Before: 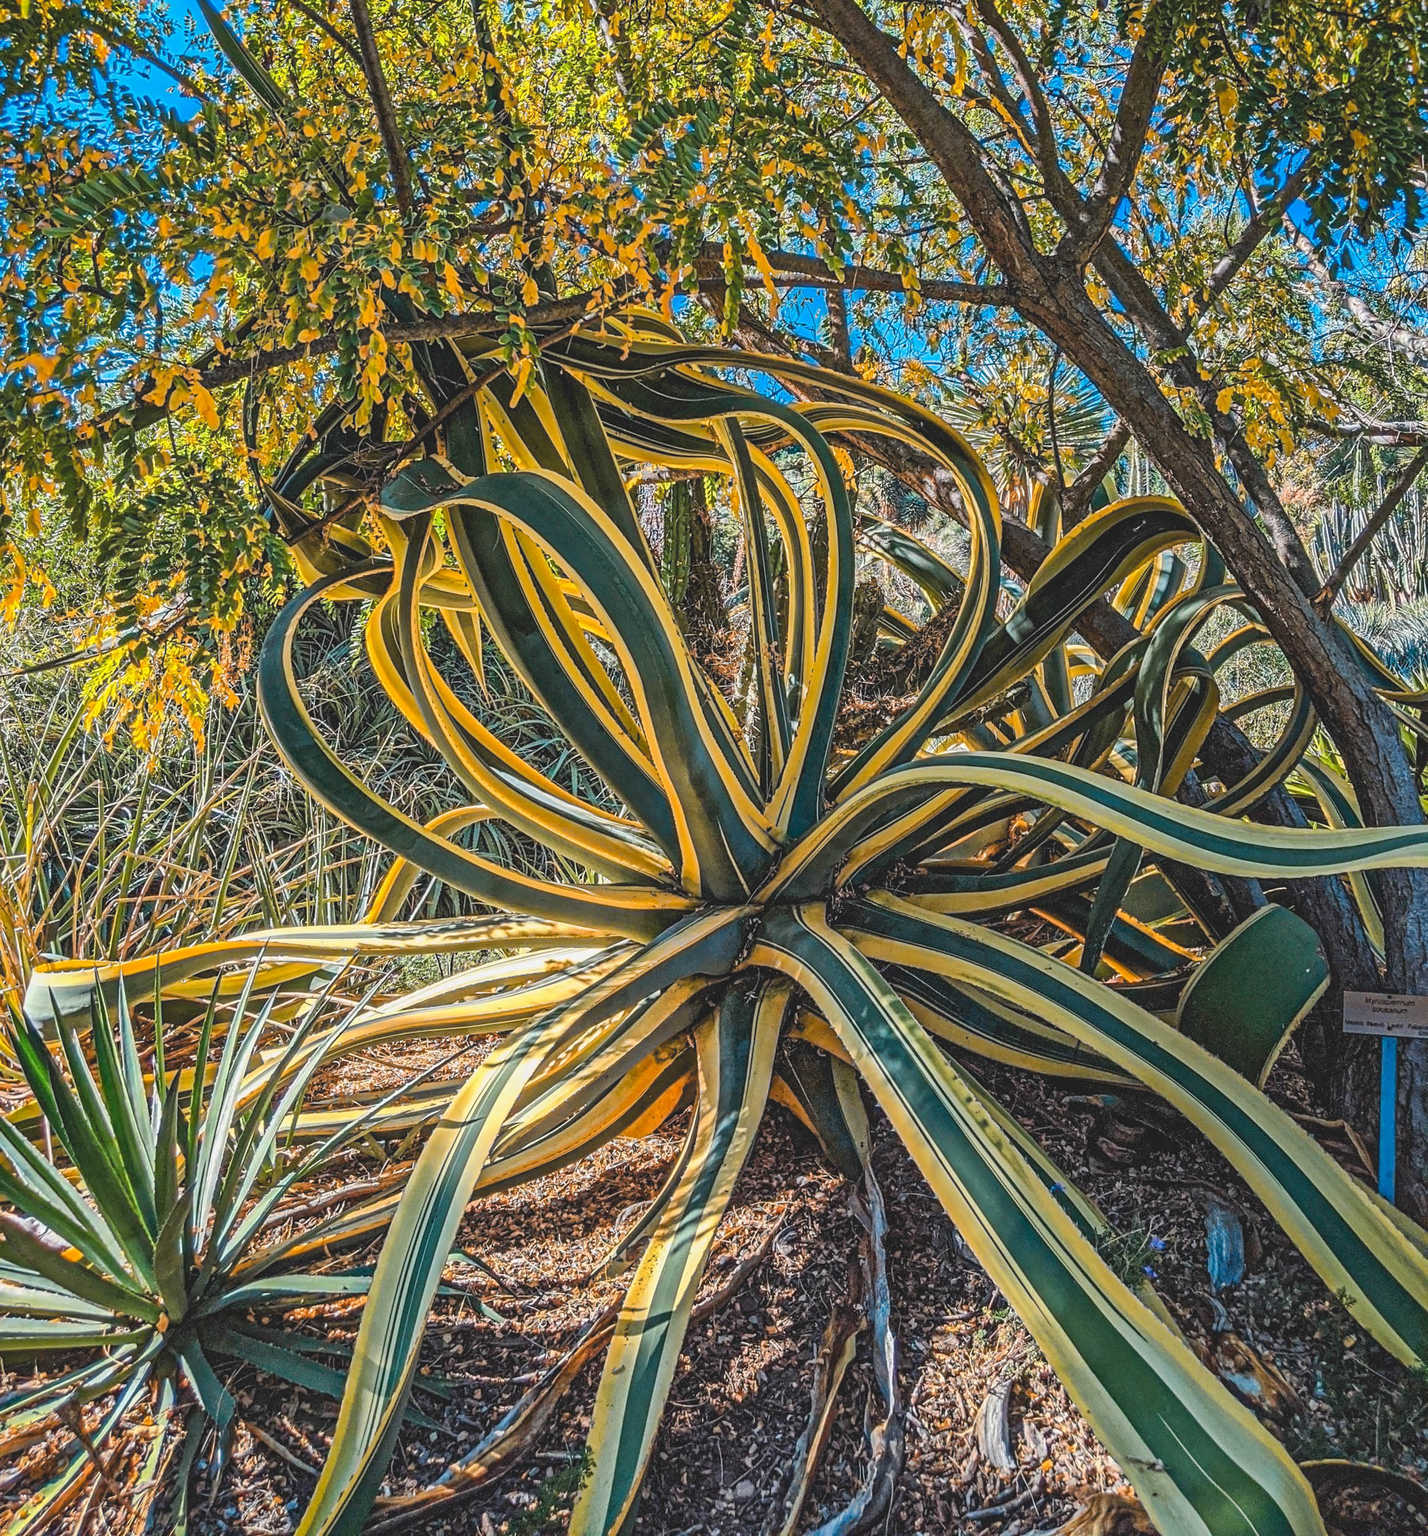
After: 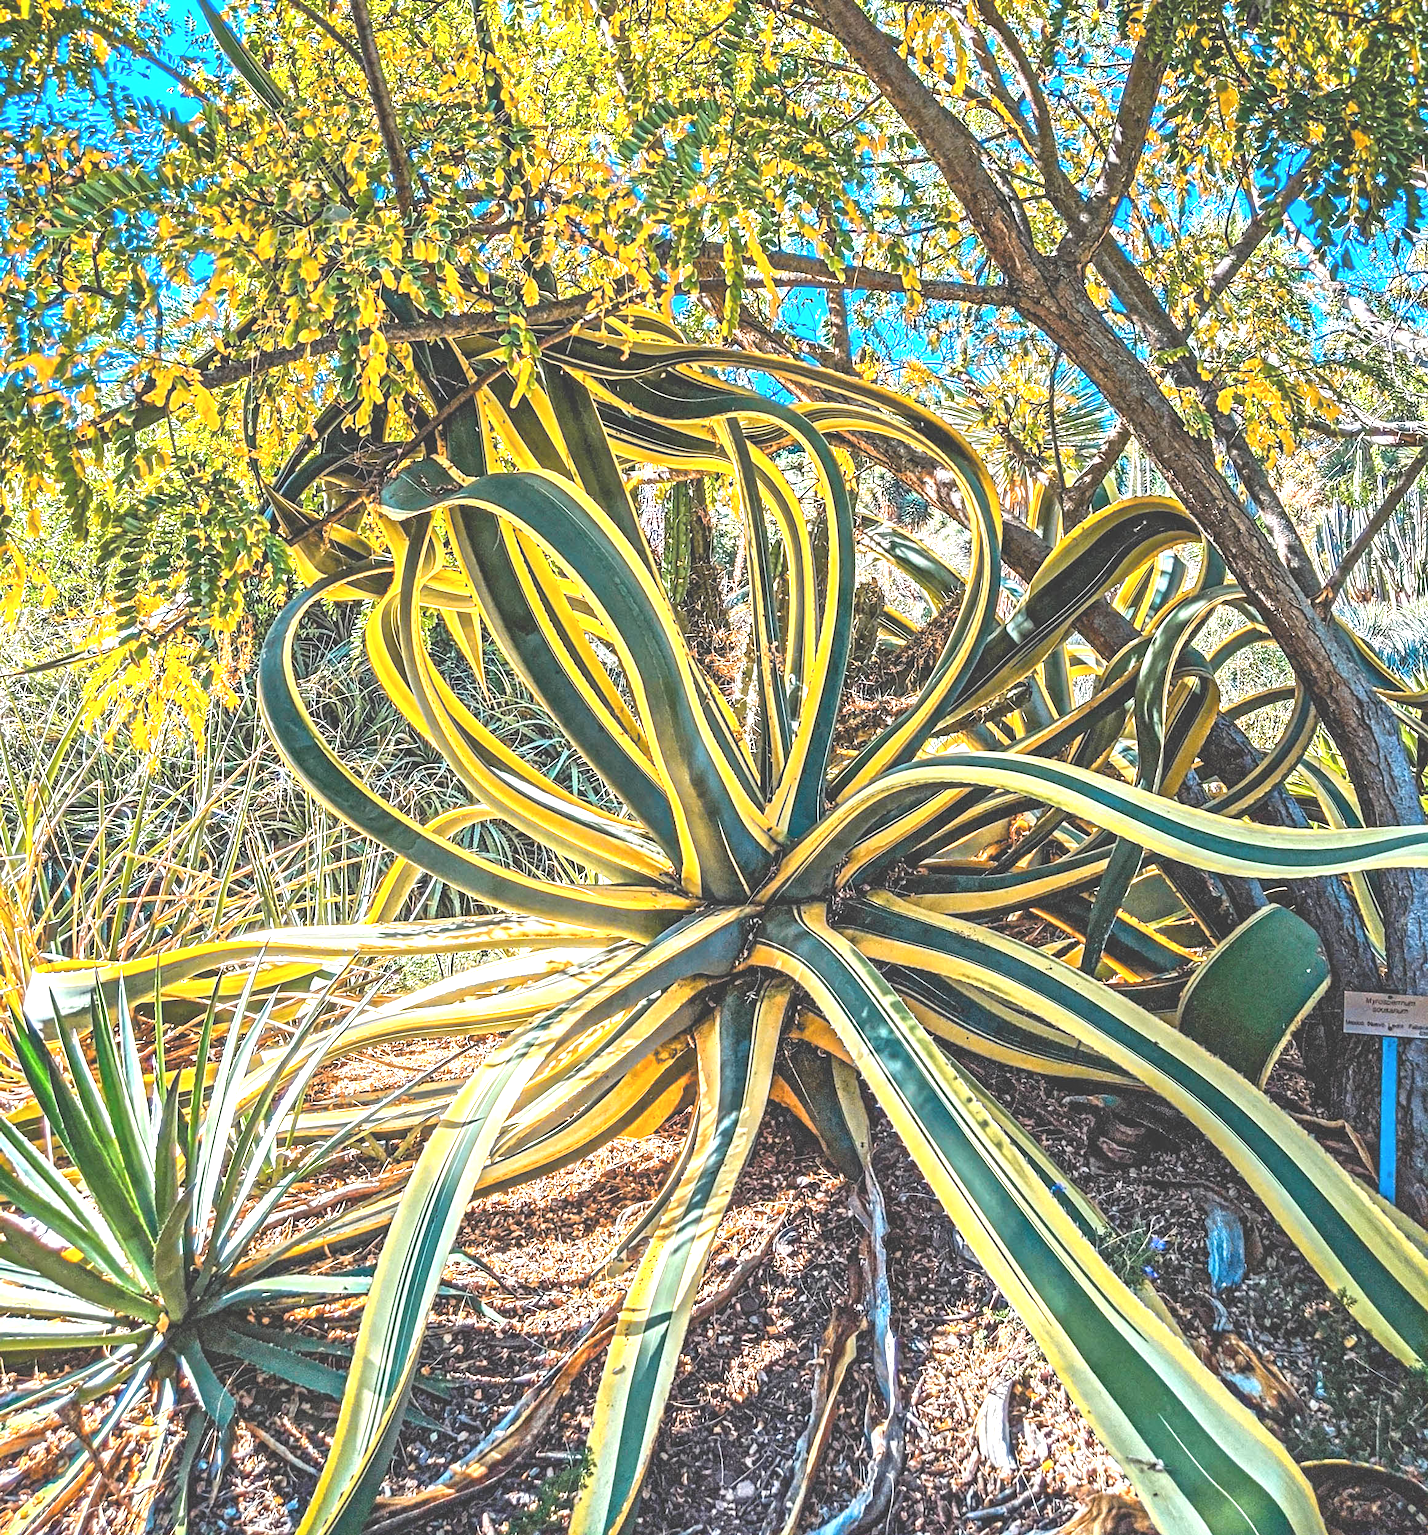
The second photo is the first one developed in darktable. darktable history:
exposure: black level correction -0.002, exposure 1.361 EV, compensate exposure bias true, compensate highlight preservation false
color calibration: illuminant same as pipeline (D50), adaptation XYZ, x 0.347, y 0.358, temperature 5019.23 K
